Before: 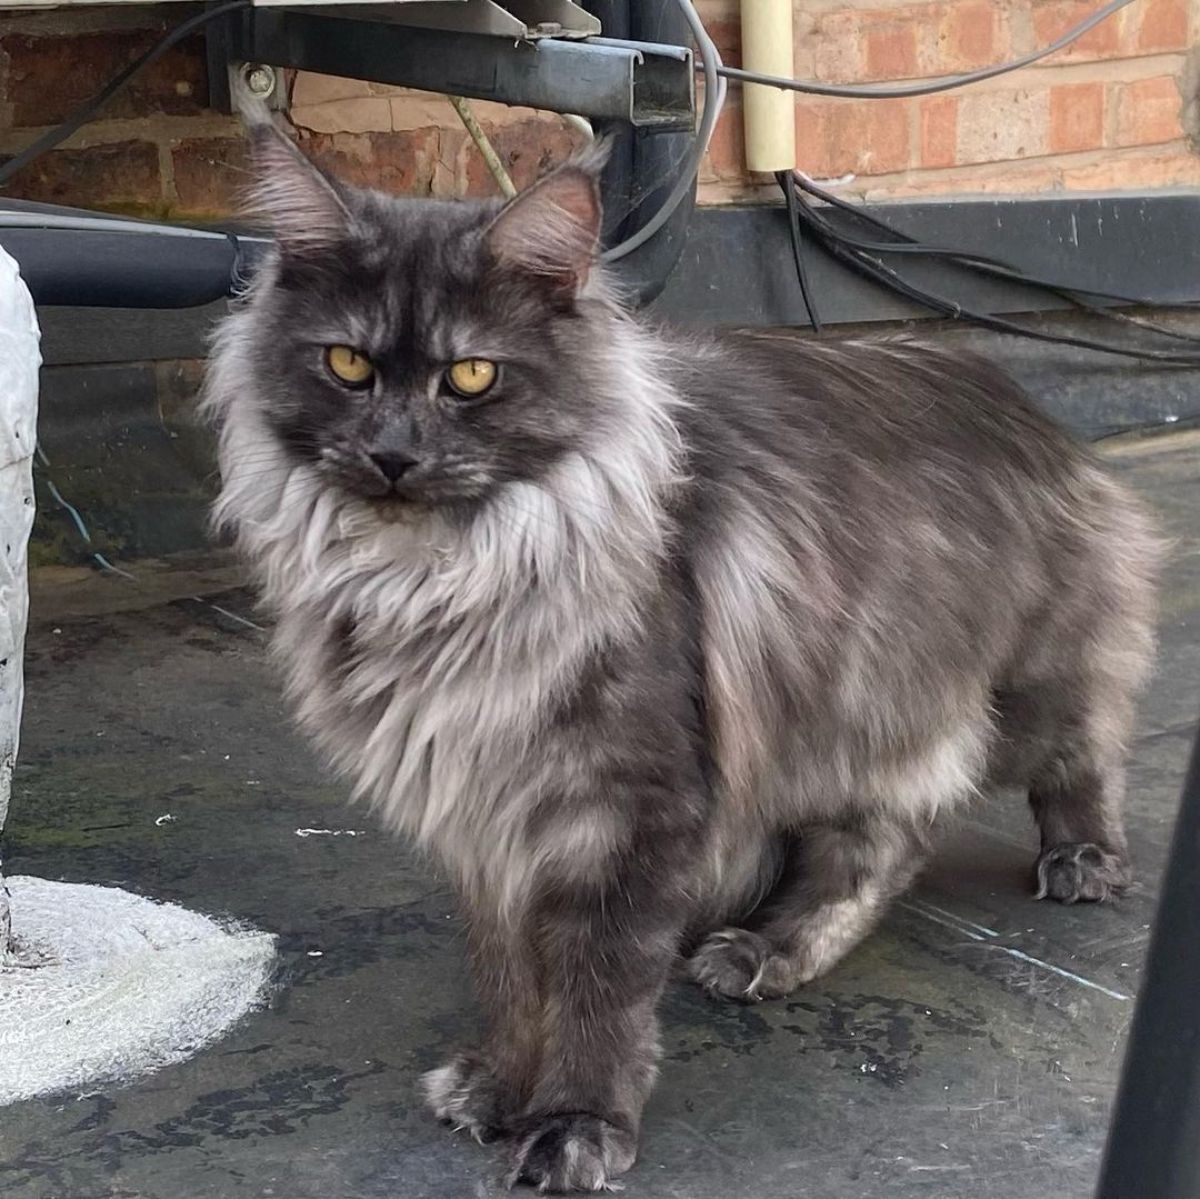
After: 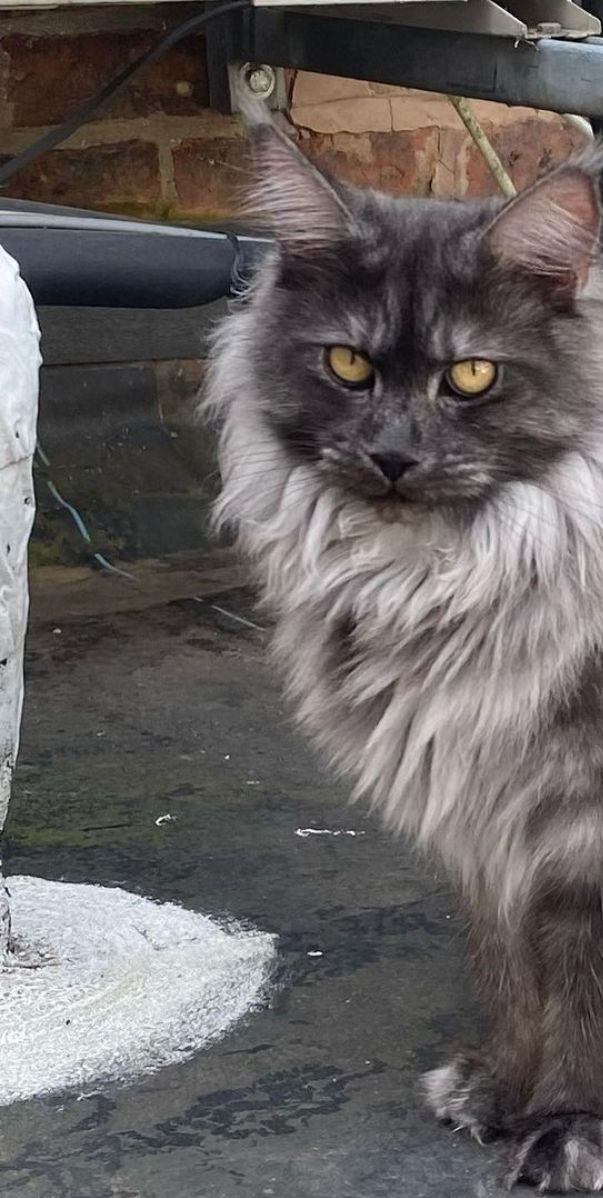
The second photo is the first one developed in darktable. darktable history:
crop and rotate: left 0.005%, top 0%, right 49.705%
